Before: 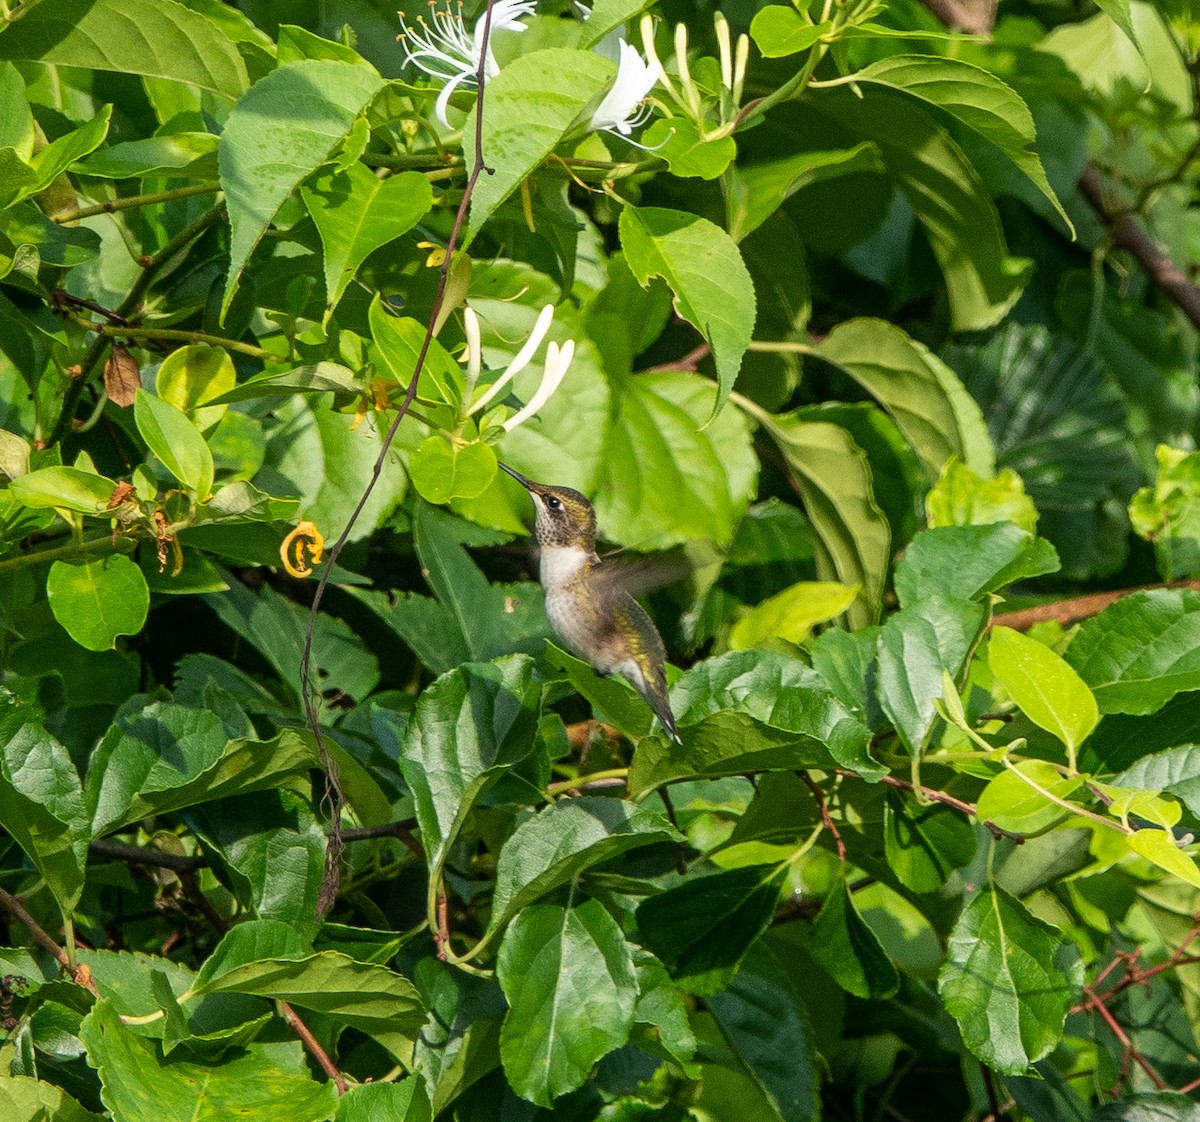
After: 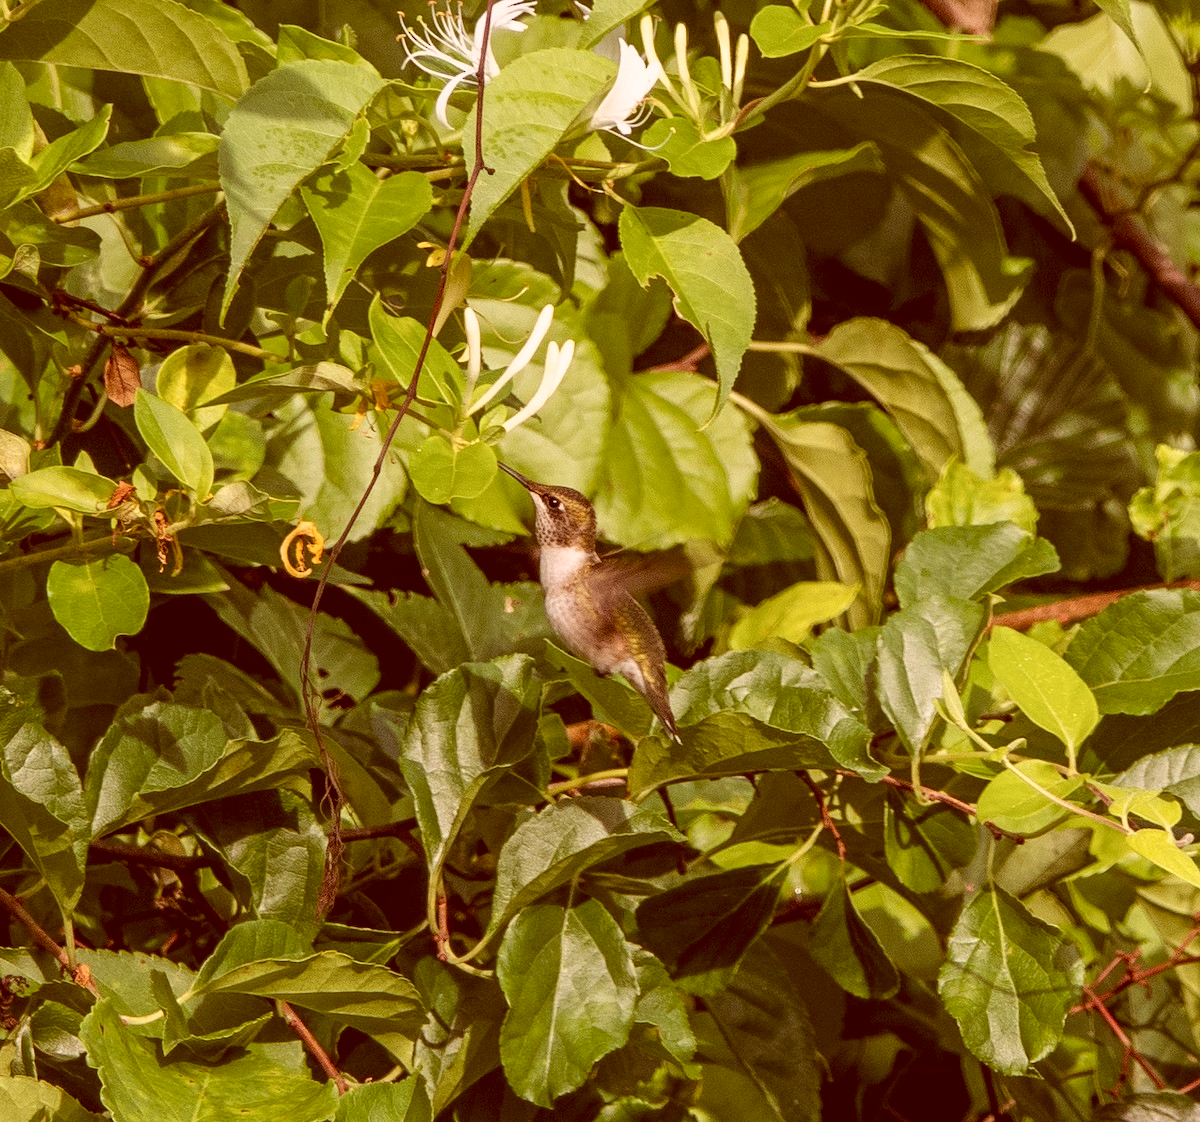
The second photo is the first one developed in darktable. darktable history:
color correction: highlights a* 9.41, highlights b* 8.67, shadows a* 39.57, shadows b* 39.65, saturation 0.803
